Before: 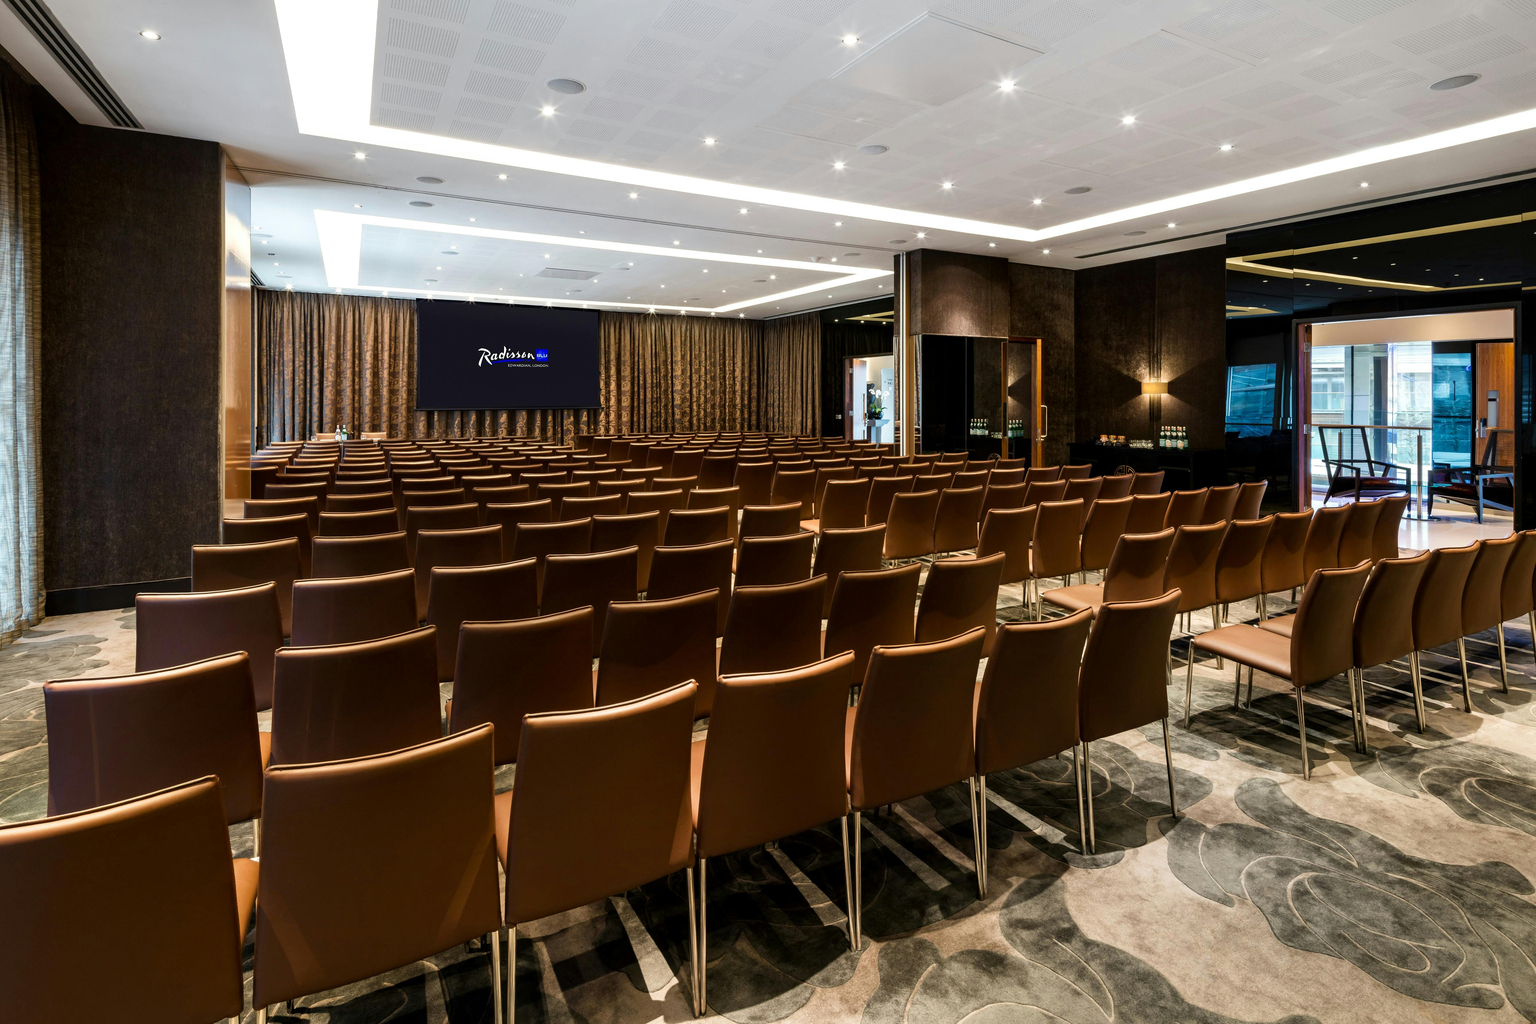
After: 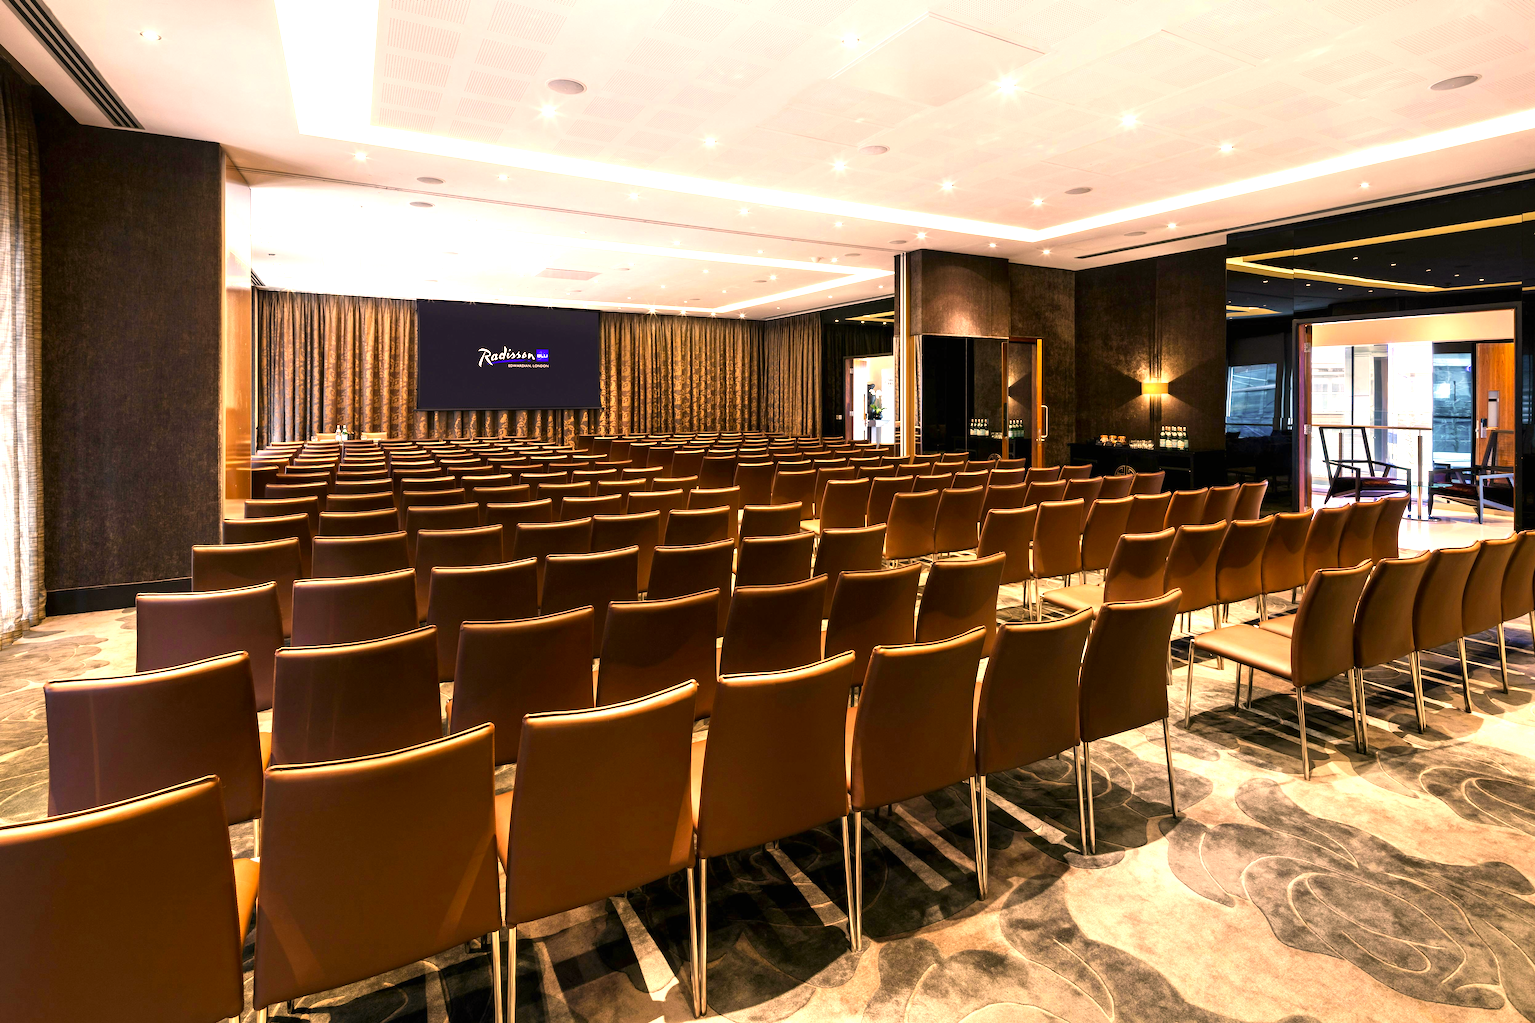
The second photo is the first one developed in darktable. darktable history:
exposure: black level correction 0, exposure 1 EV, compensate highlight preservation false
color correction: highlights a* 17.79, highlights b* 19.02
